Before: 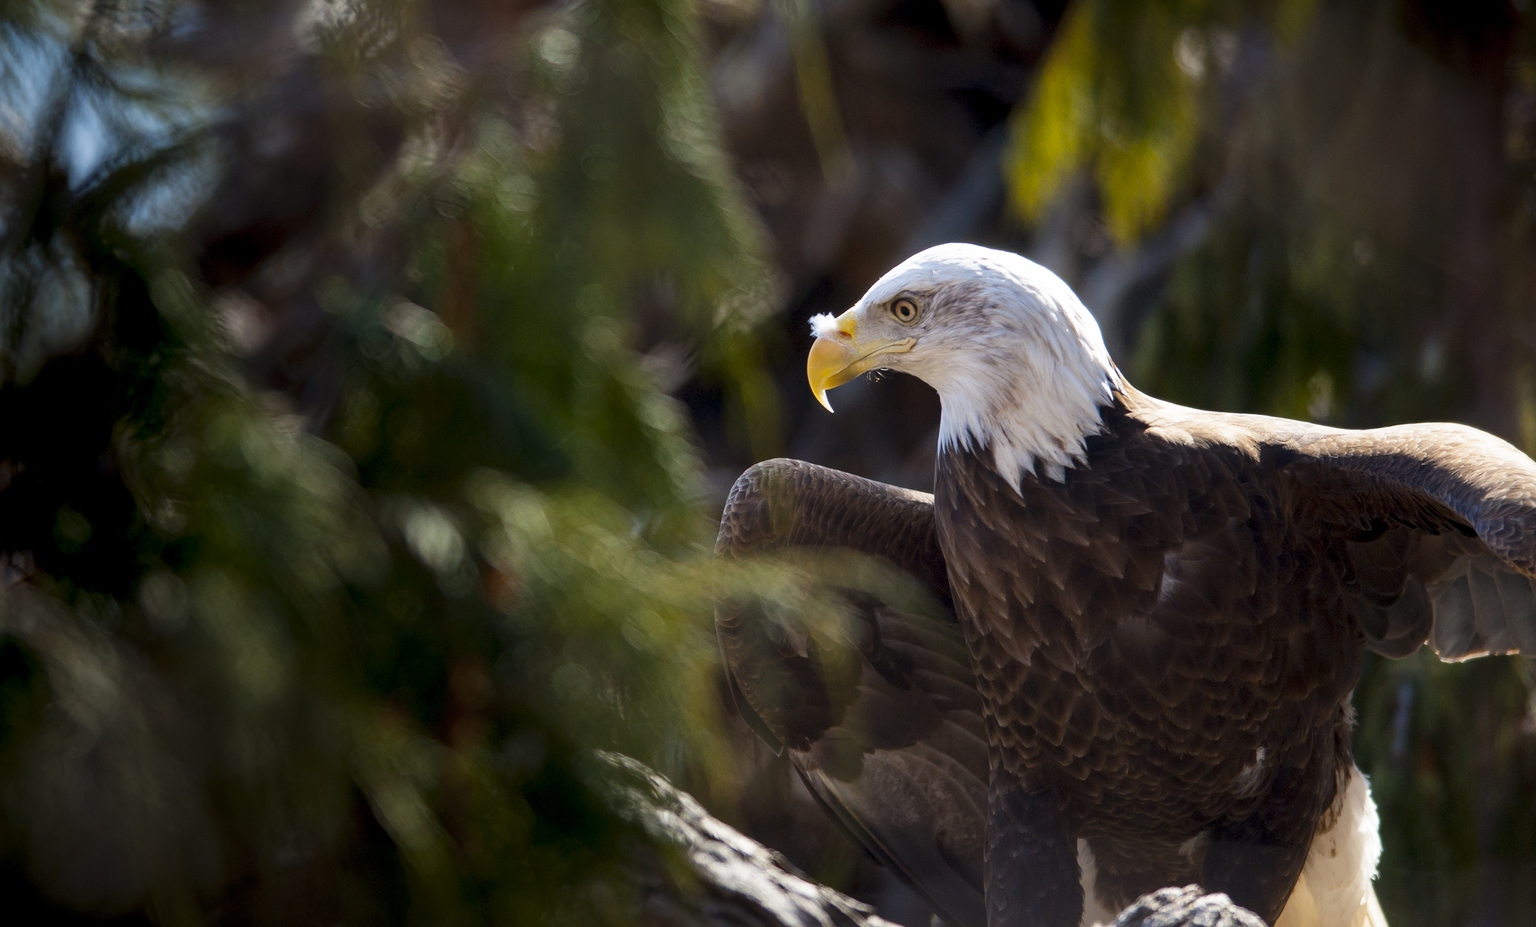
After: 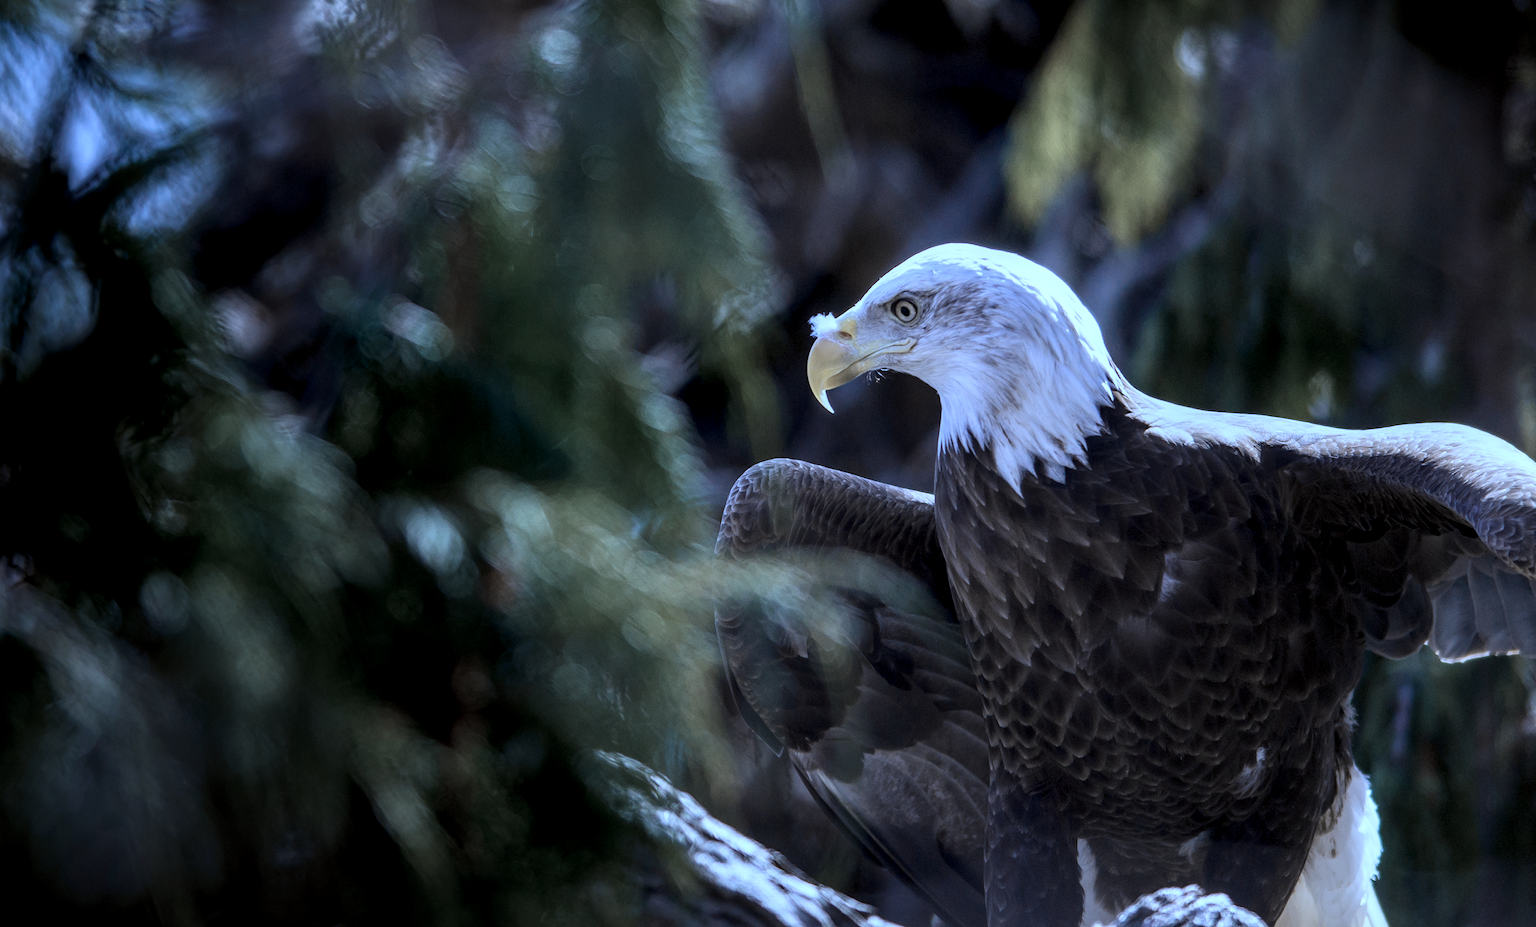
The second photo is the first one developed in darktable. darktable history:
color zones: curves: ch1 [(0.238, 0.163) (0.476, 0.2) (0.733, 0.322) (0.848, 0.134)]
local contrast: detail 130%
color calibration: illuminant as shot in camera, x 0.462, y 0.419, temperature 2651.64 K
